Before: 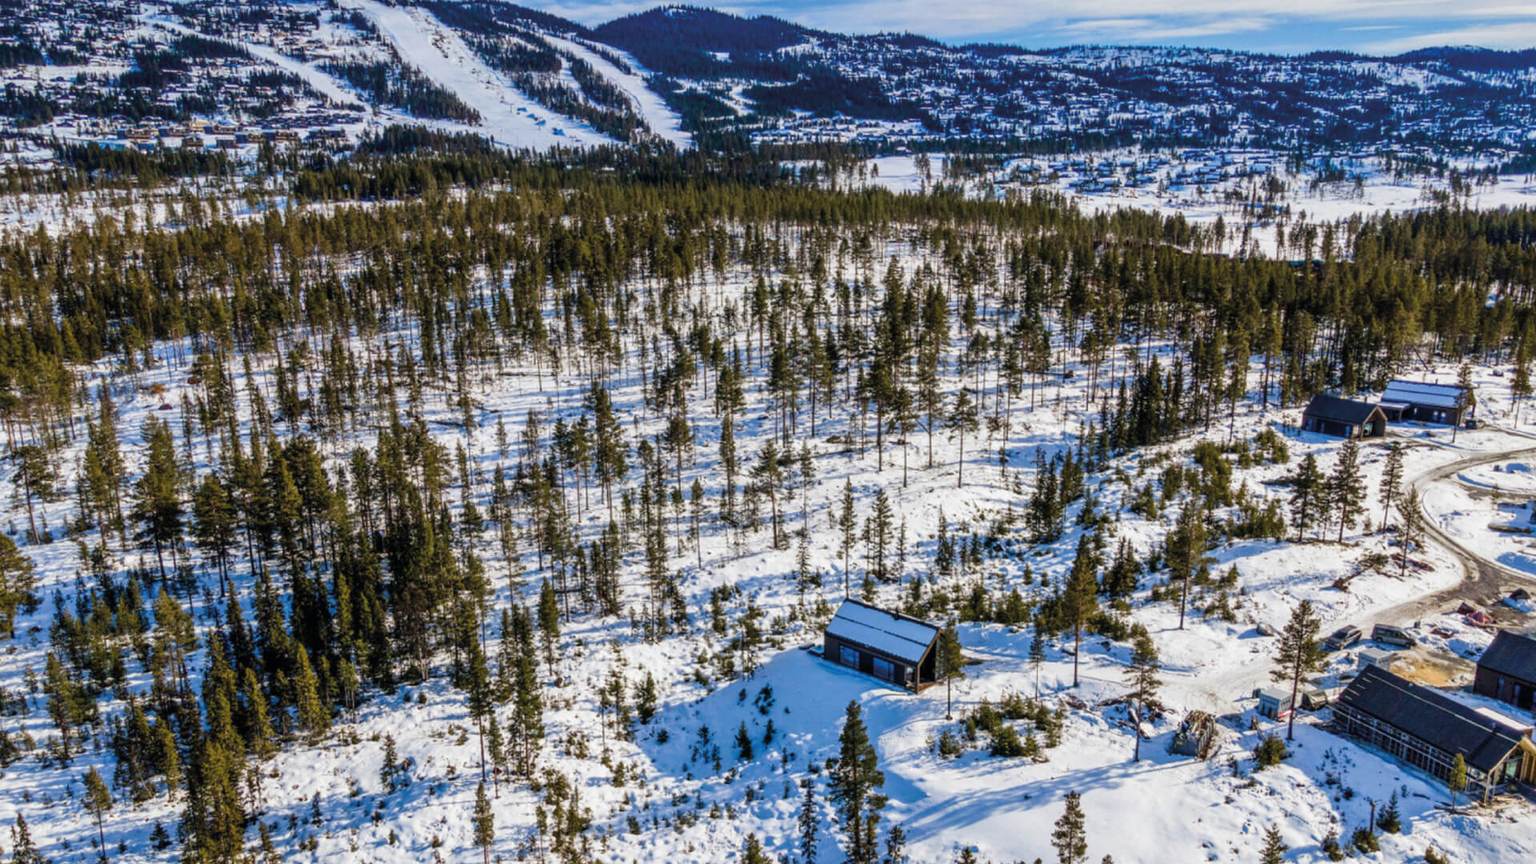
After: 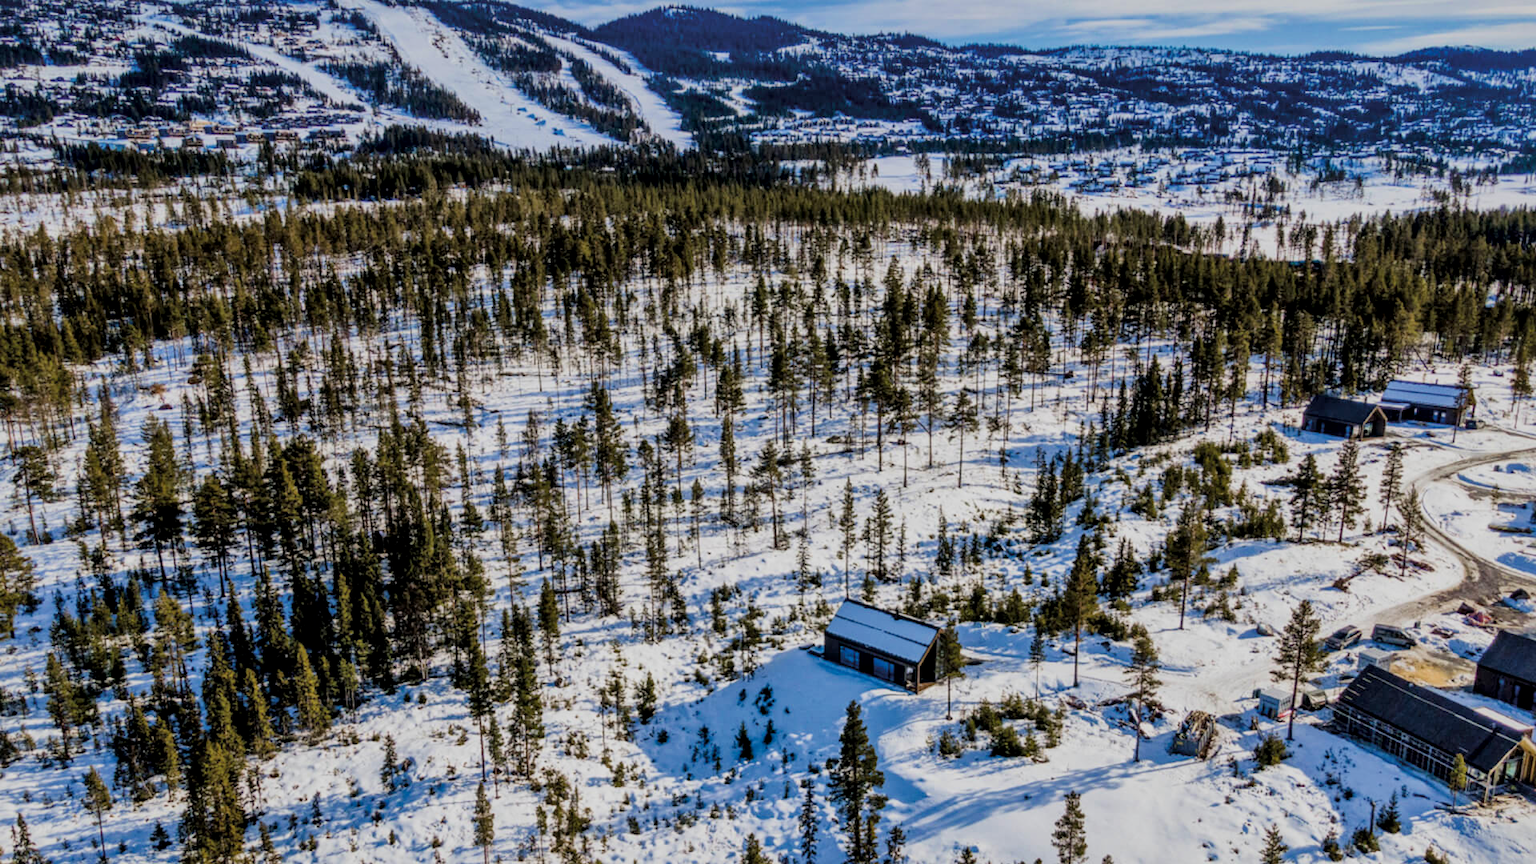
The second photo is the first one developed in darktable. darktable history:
local contrast: mode bilateral grid, contrast 20, coarseness 50, detail 141%, midtone range 0.2
filmic rgb: black relative exposure -7.65 EV, white relative exposure 4.56 EV, hardness 3.61, color science v6 (2022)
